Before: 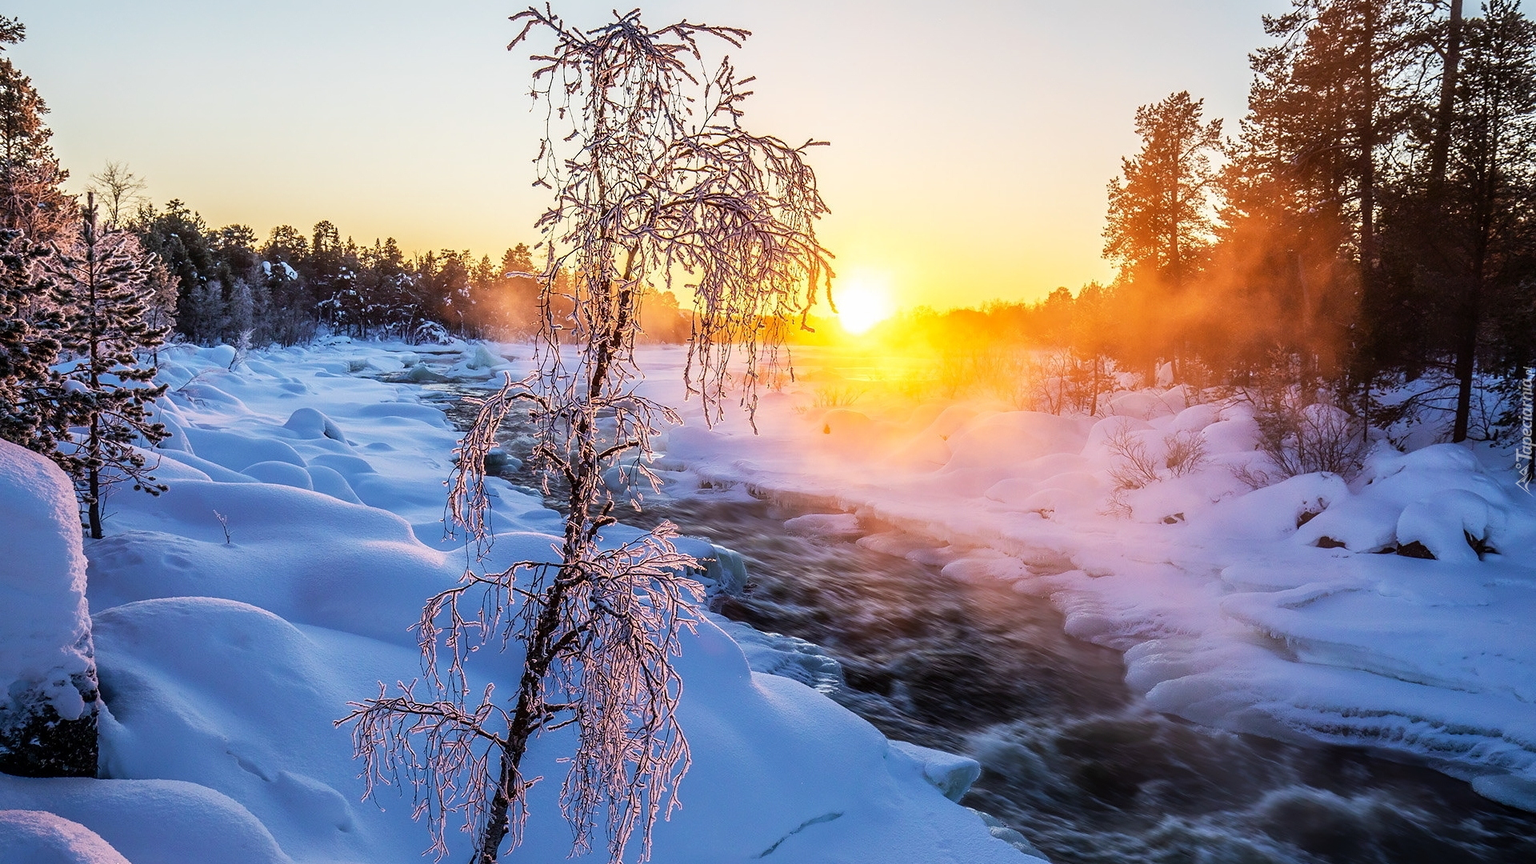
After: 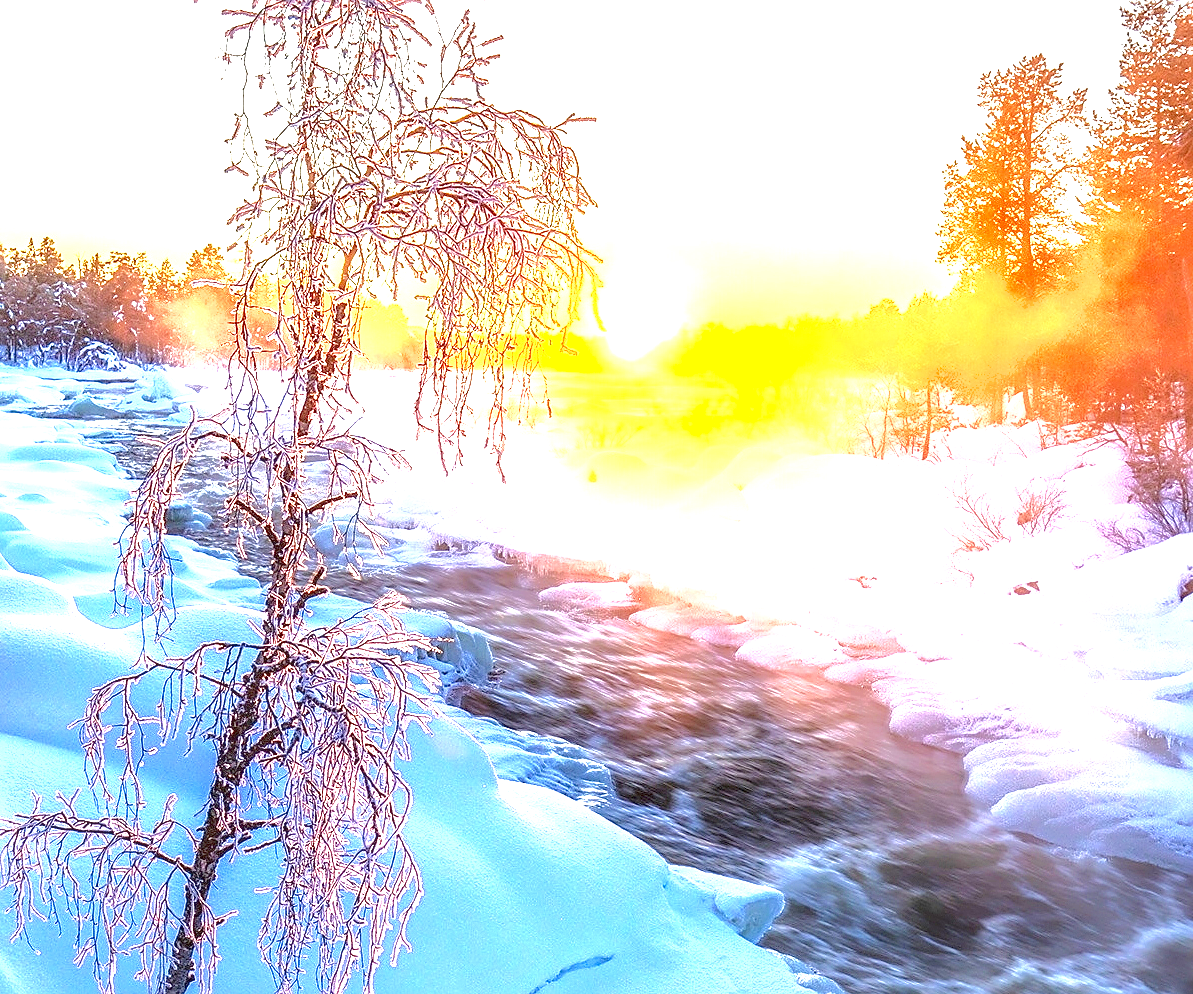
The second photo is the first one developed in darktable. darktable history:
exposure: black level correction 0, exposure 2.106 EV, compensate exposure bias true, compensate highlight preservation false
sharpen: on, module defaults
crop and rotate: left 23%, top 5.644%, right 14.823%, bottom 2.294%
local contrast: on, module defaults
tone equalizer: -8 EV 2 EV, -7 EV 1.98 EV, -6 EV 1.99 EV, -5 EV 2 EV, -4 EV 1.98 EV, -3 EV 1.48 EV, -2 EV 0.989 EV, -1 EV 0.477 EV, smoothing diameter 24.95%, edges refinement/feathering 11.48, preserve details guided filter
tone curve: curves: ch0 [(0, 0) (0.08, 0.056) (0.4, 0.4) (0.6, 0.612) (0.92, 0.924) (1, 1)], color space Lab, independent channels, preserve colors none
shadows and highlights: shadows 25.21, white point adjustment -2.81, highlights -30.16
